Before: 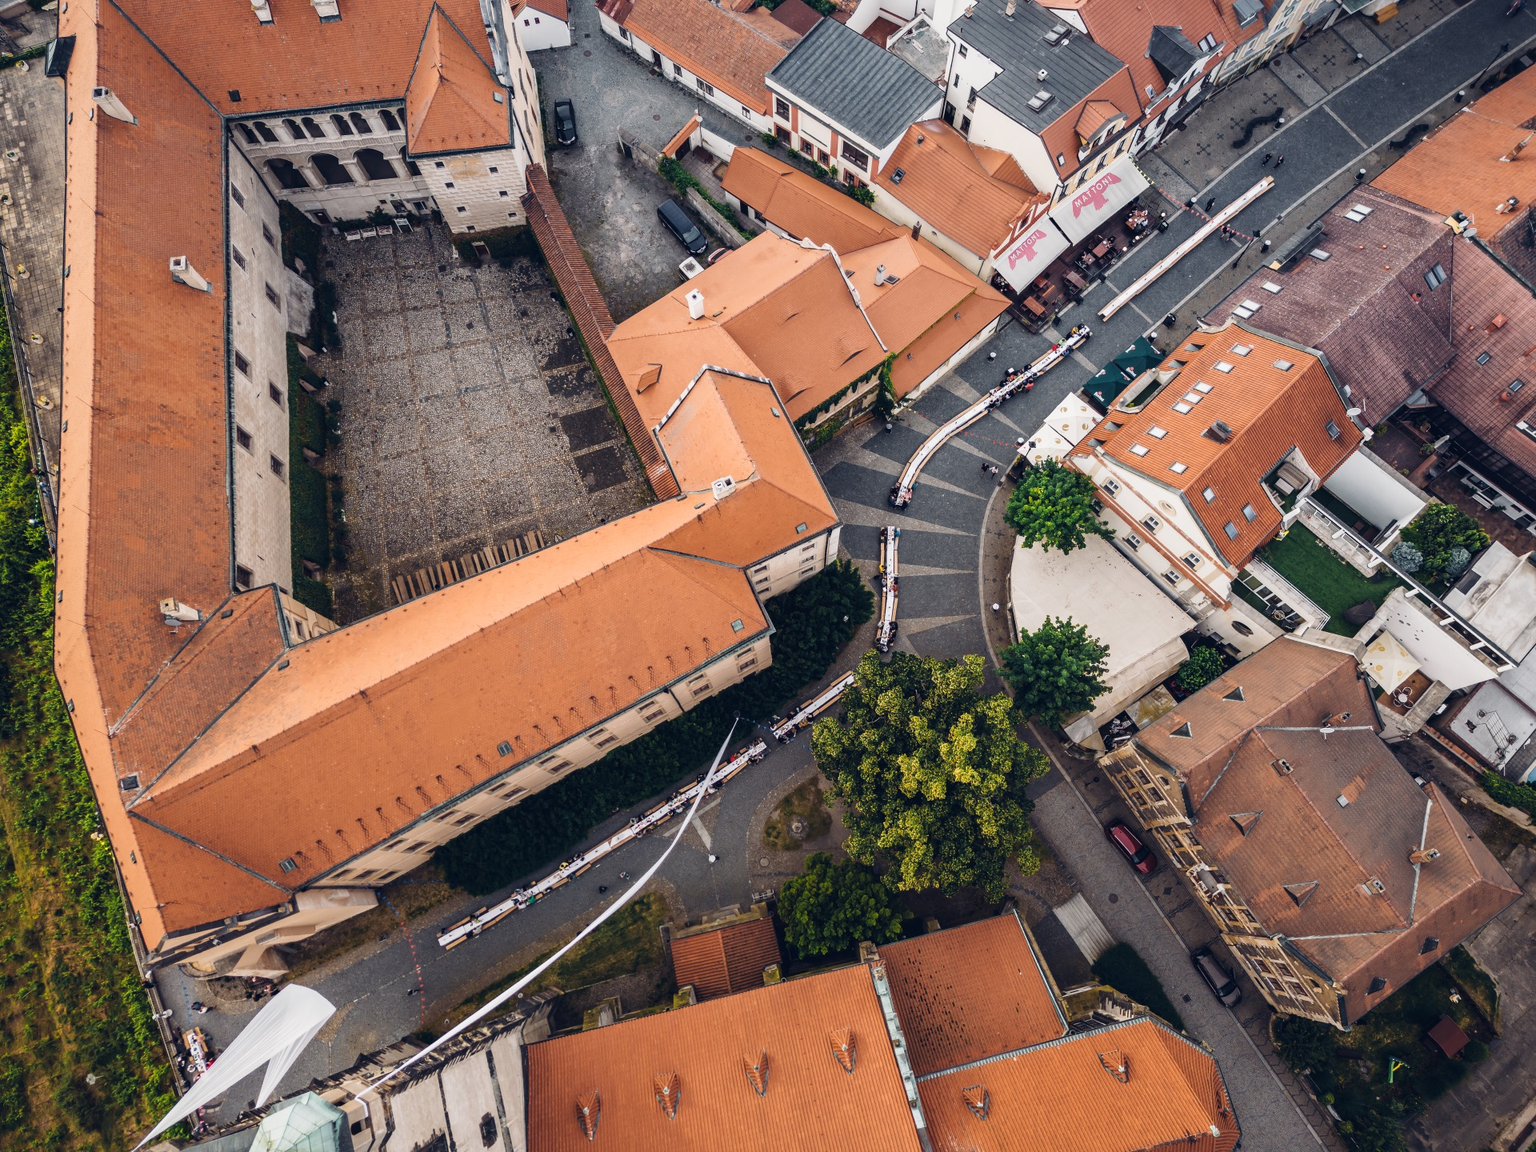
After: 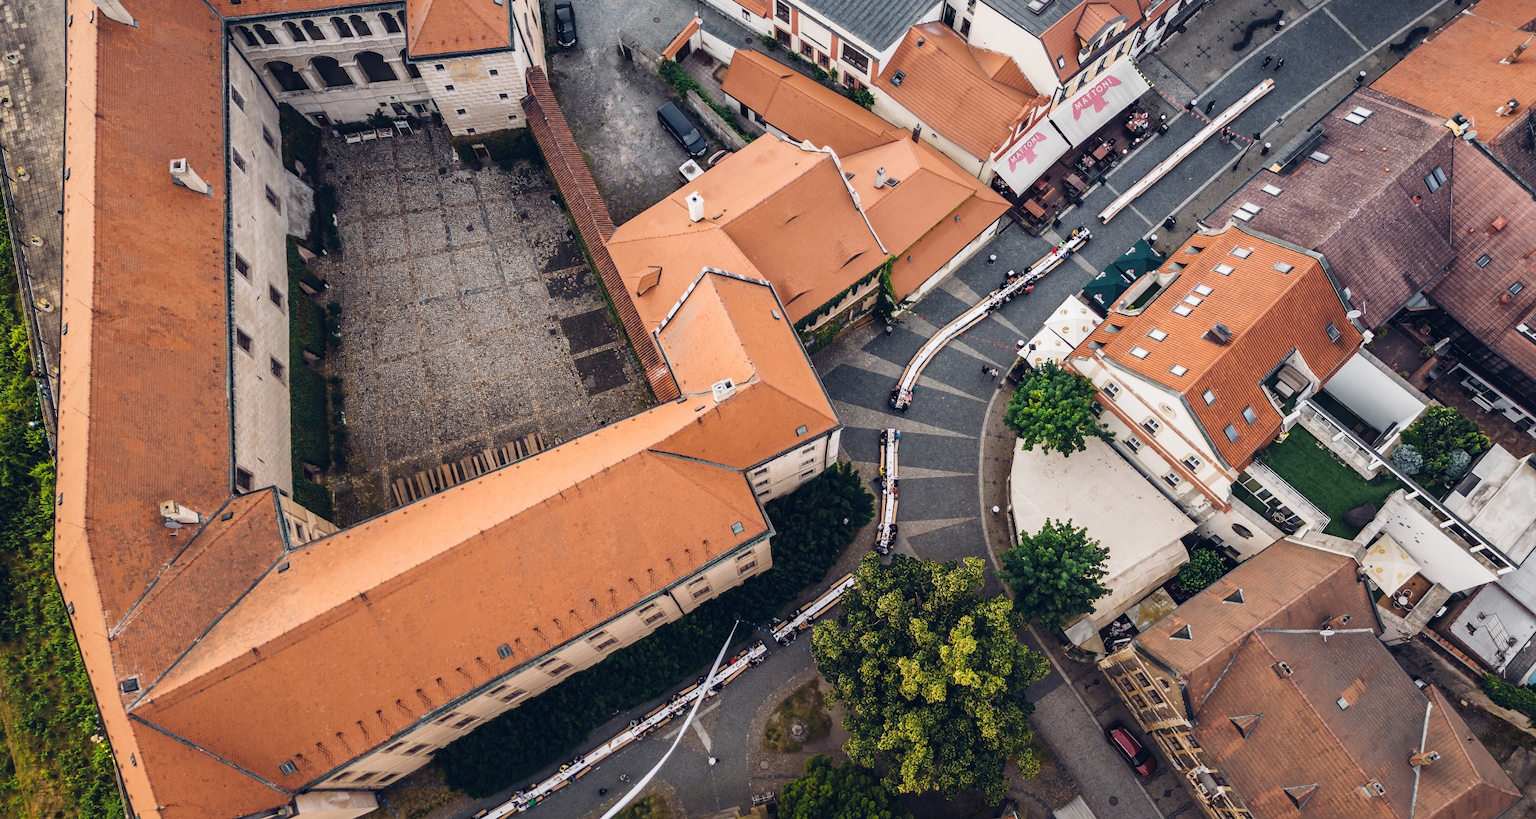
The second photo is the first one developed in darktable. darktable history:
crop and rotate: top 8.529%, bottom 20.323%
